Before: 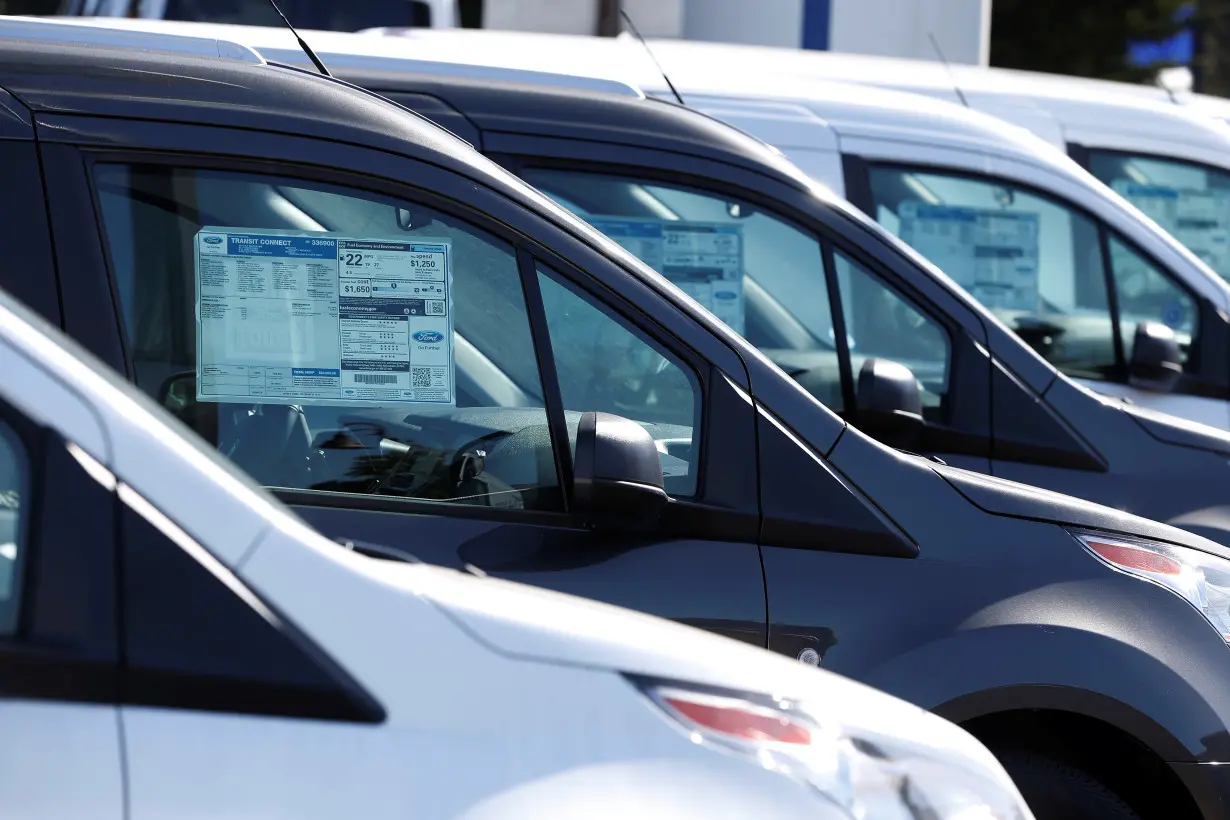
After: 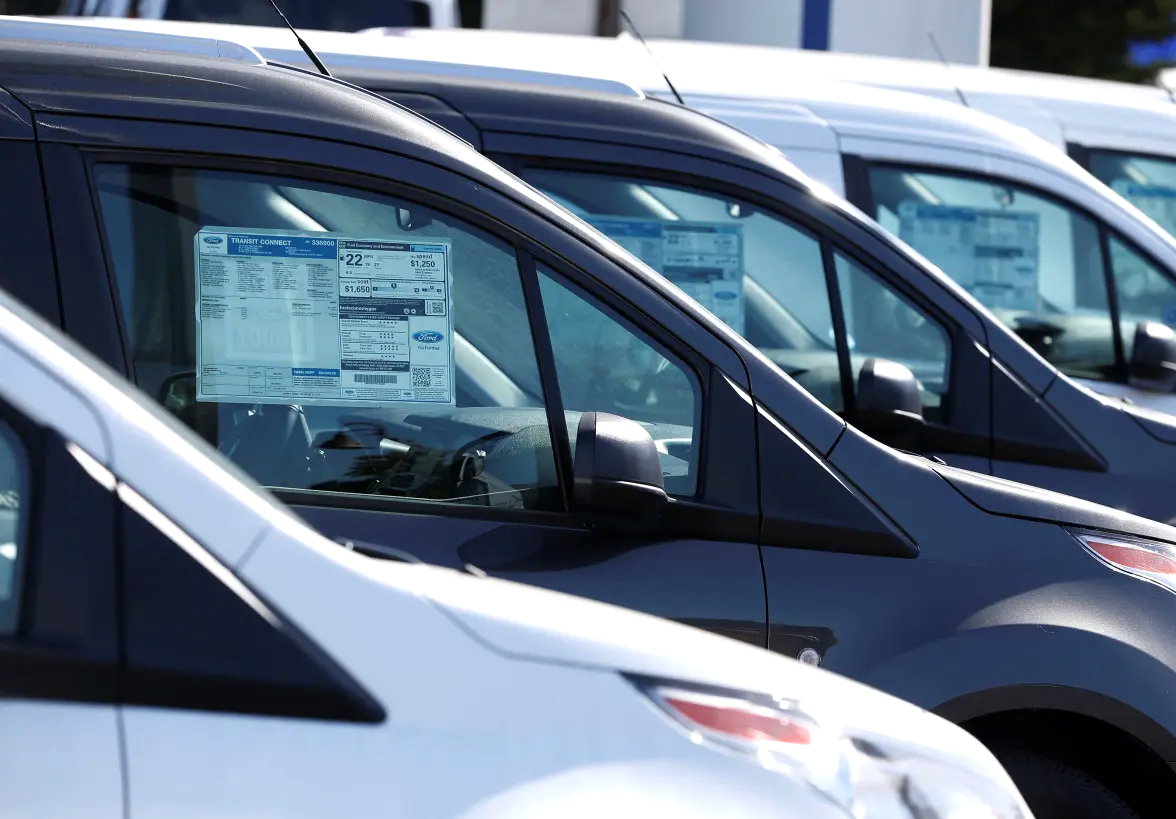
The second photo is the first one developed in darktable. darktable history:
crop: right 4.332%, bottom 0.045%
exposure: exposure 0.129 EV, compensate highlight preservation false
